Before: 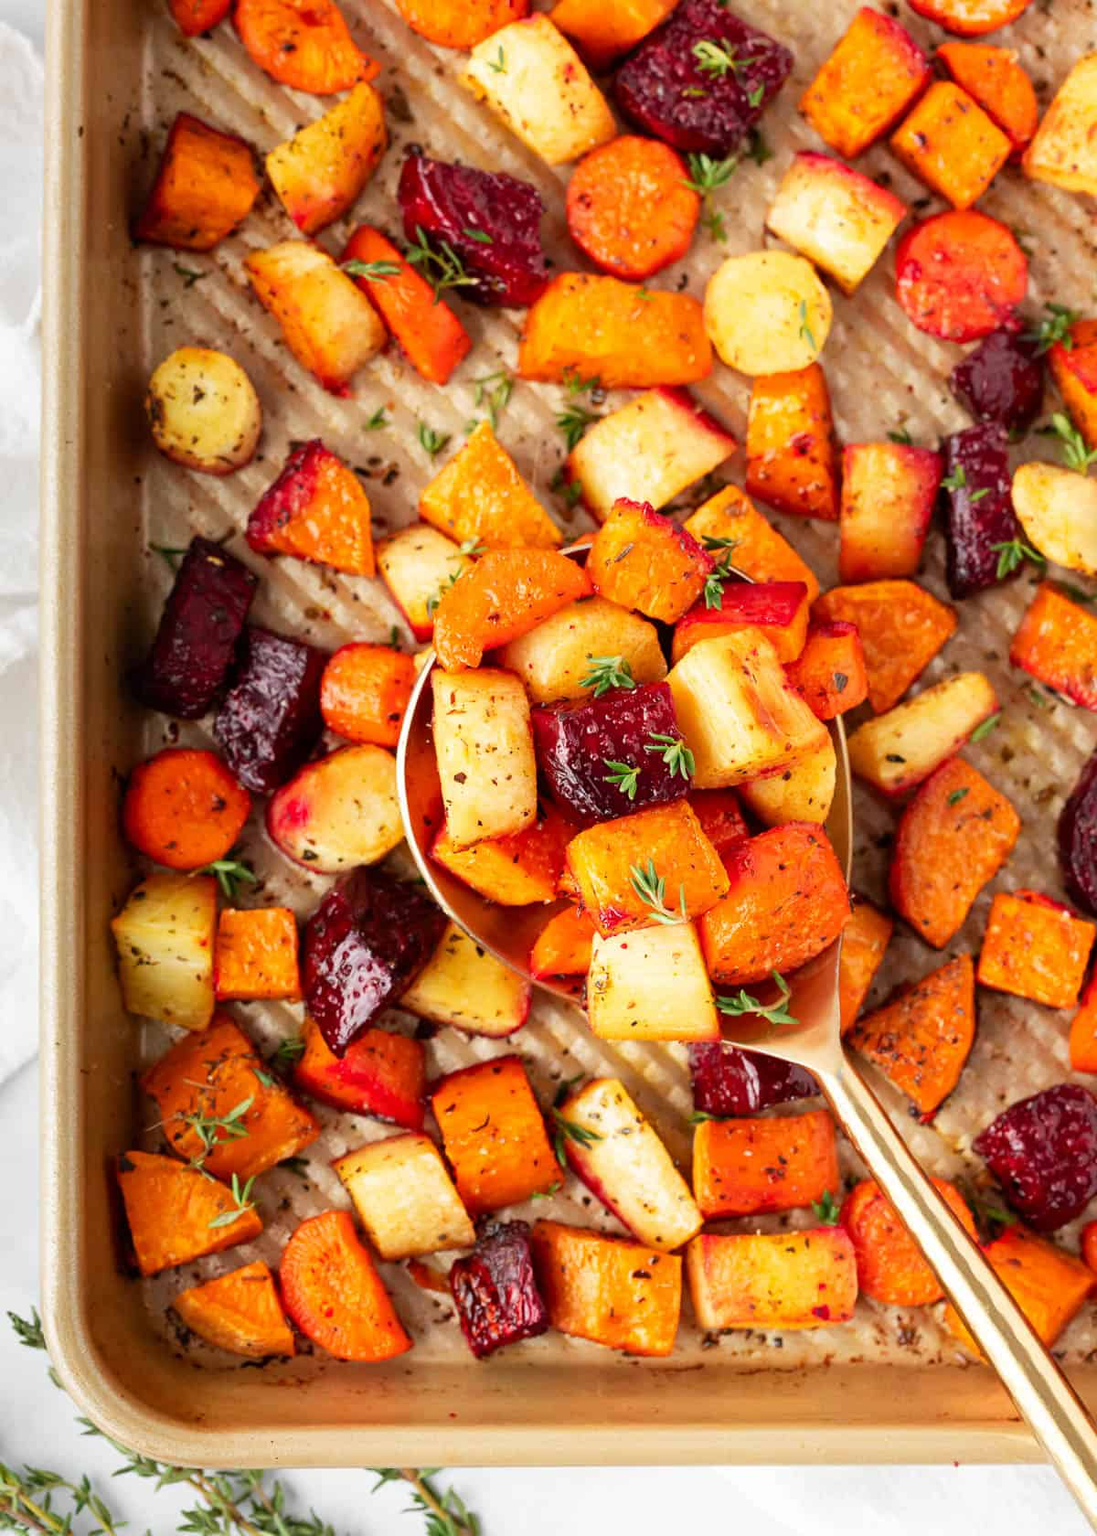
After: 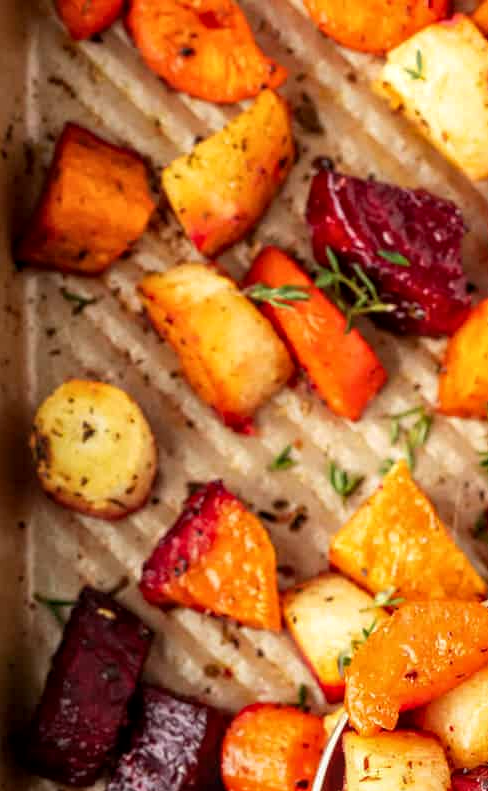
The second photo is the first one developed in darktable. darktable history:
crop and rotate: left 10.806%, top 0.045%, right 48.505%, bottom 52.847%
local contrast: on, module defaults
